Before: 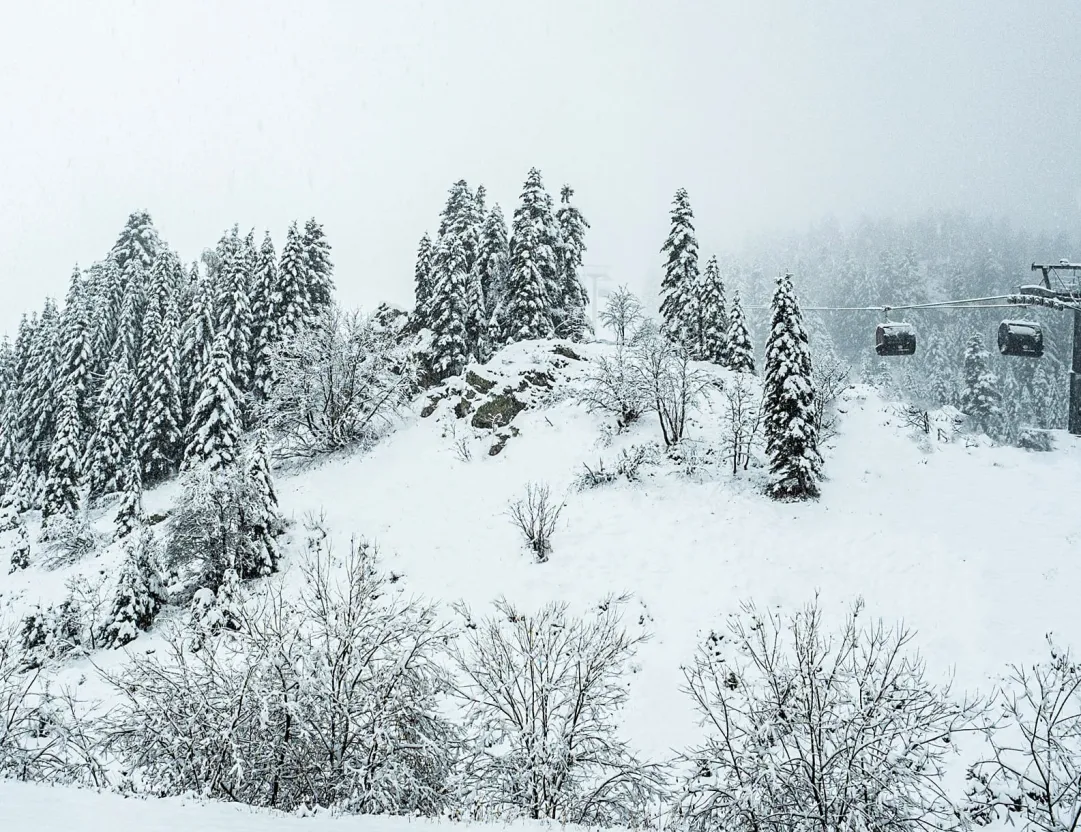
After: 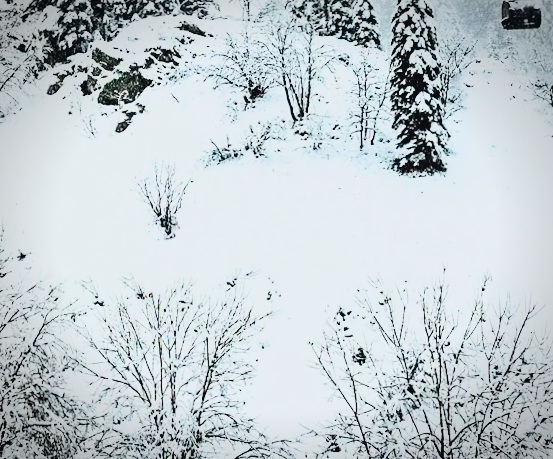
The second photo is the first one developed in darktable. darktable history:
rotate and perspective: rotation -0.45°, automatic cropping original format, crop left 0.008, crop right 0.992, crop top 0.012, crop bottom 0.988
vignetting: automatic ratio true
crop: left 34.479%, top 38.822%, right 13.718%, bottom 5.172%
filmic rgb: black relative exposure -7.5 EV, white relative exposure 5 EV, hardness 3.31, contrast 1.3, contrast in shadows safe
contrast brightness saturation: contrast 0.15, brightness -0.01, saturation 0.1
tone curve: curves: ch0 [(0, 0.031) (0.139, 0.084) (0.311, 0.278) (0.495, 0.544) (0.718, 0.816) (0.841, 0.909) (1, 0.967)]; ch1 [(0, 0) (0.272, 0.249) (0.388, 0.385) (0.469, 0.456) (0.495, 0.497) (0.538, 0.545) (0.578, 0.595) (0.707, 0.778) (1, 1)]; ch2 [(0, 0) (0.125, 0.089) (0.353, 0.329) (0.443, 0.408) (0.502, 0.499) (0.557, 0.531) (0.608, 0.631) (1, 1)], color space Lab, independent channels, preserve colors none
